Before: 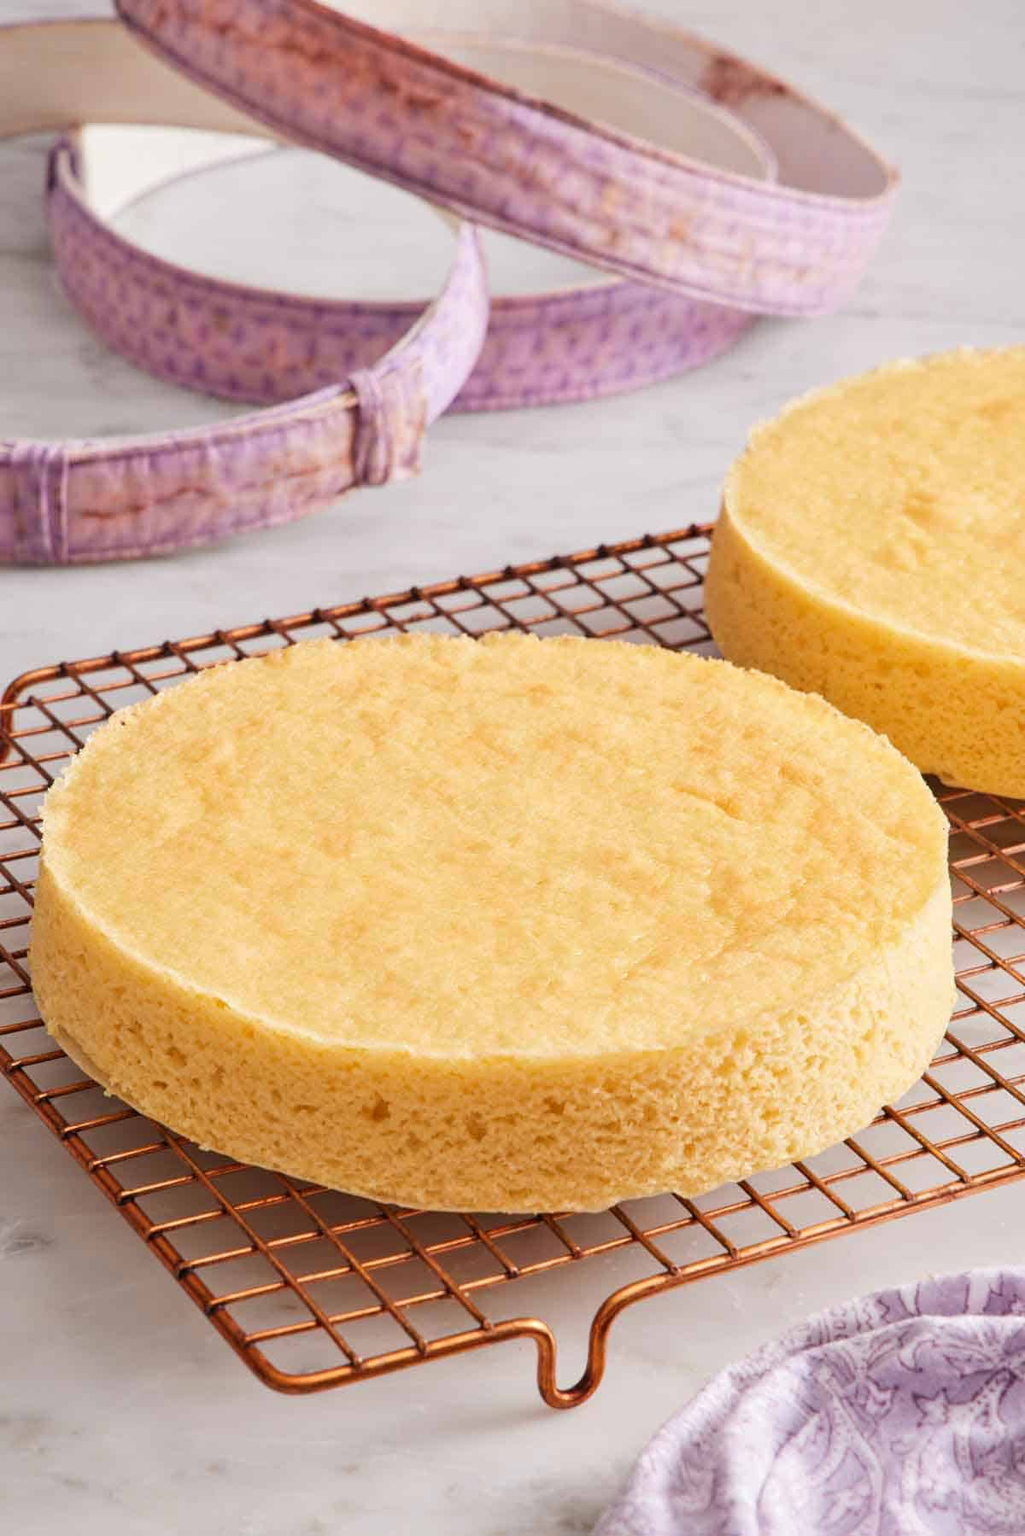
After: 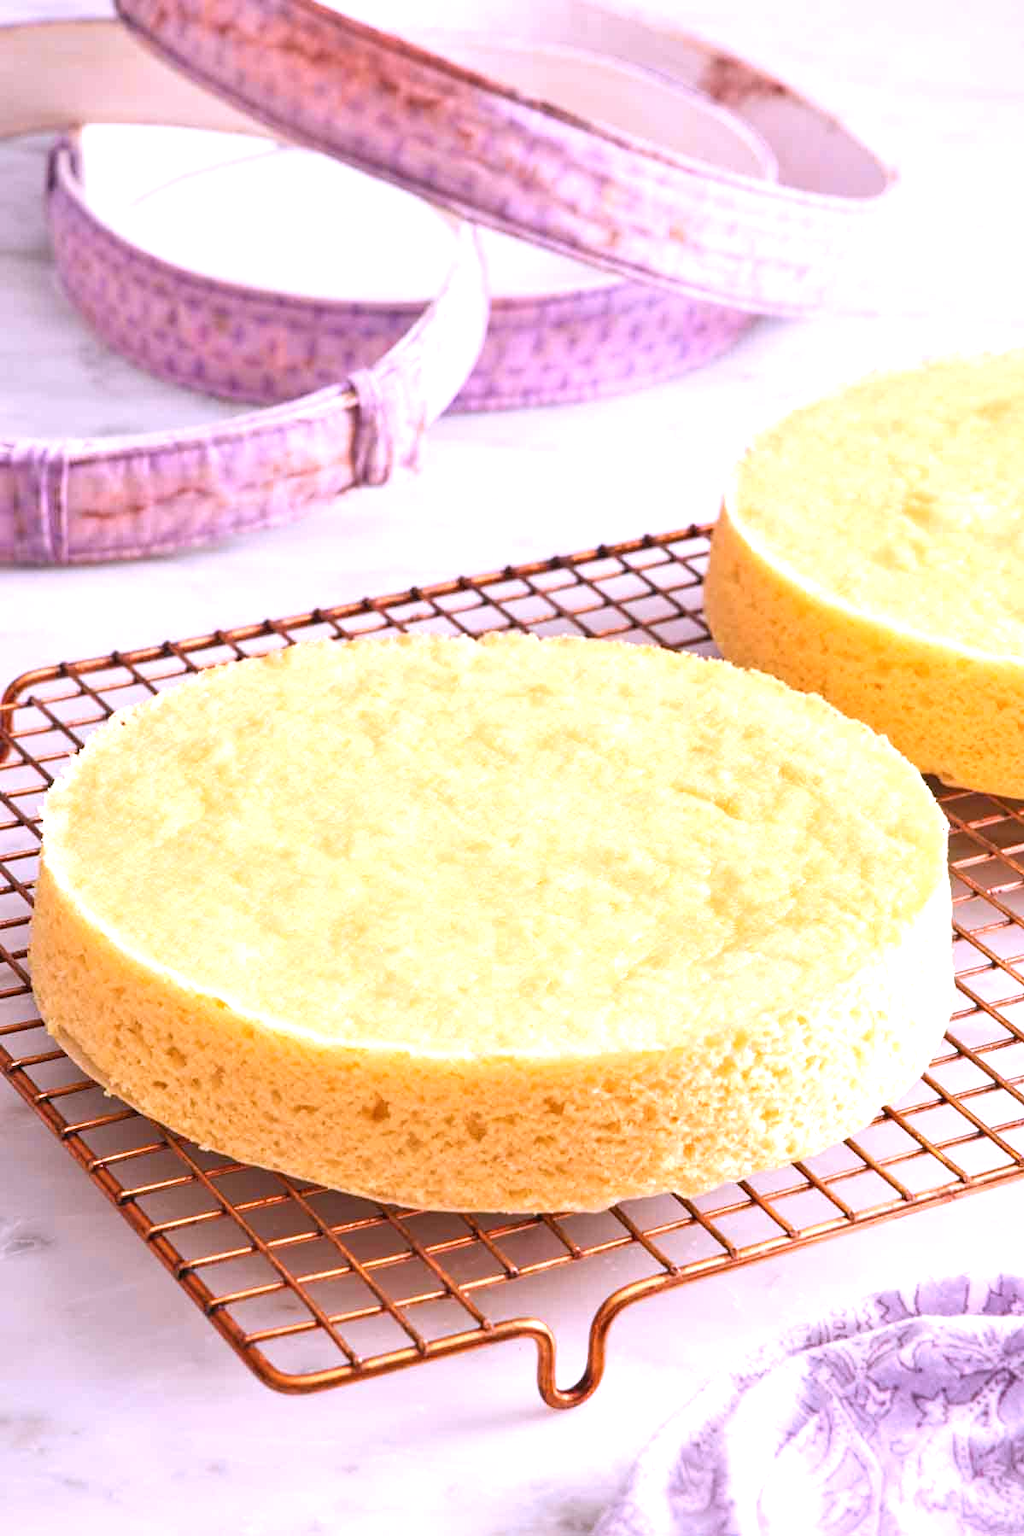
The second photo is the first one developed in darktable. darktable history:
white balance: red 1.042, blue 1.17
exposure: black level correction 0, exposure 0.7 EV, compensate exposure bias true, compensate highlight preservation false
